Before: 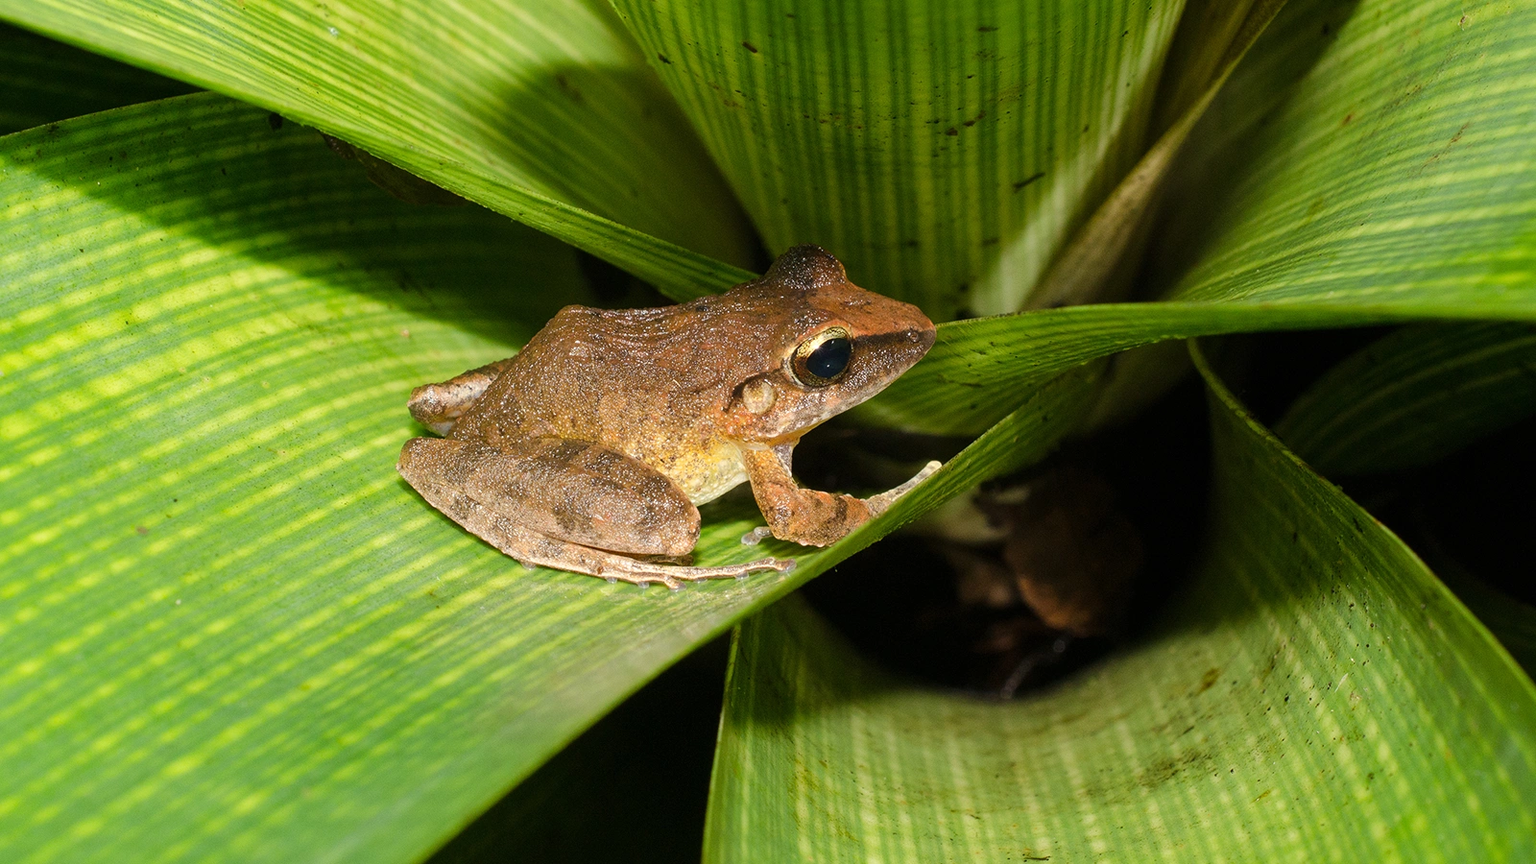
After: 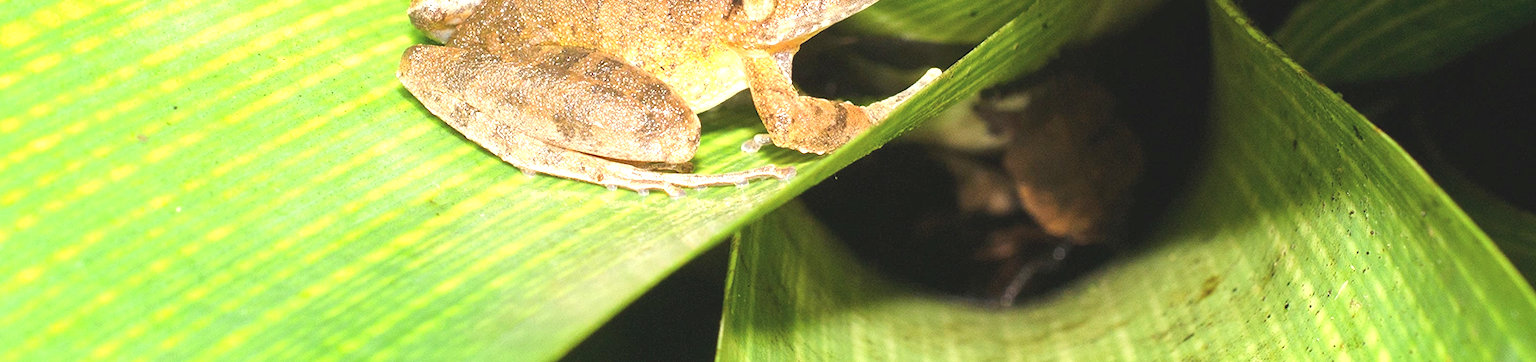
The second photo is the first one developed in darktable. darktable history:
contrast brightness saturation: contrast -0.15, brightness 0.05, saturation -0.12
exposure: black level correction 0, exposure 1.4 EV, compensate highlight preservation false
crop: top 45.551%, bottom 12.262%
